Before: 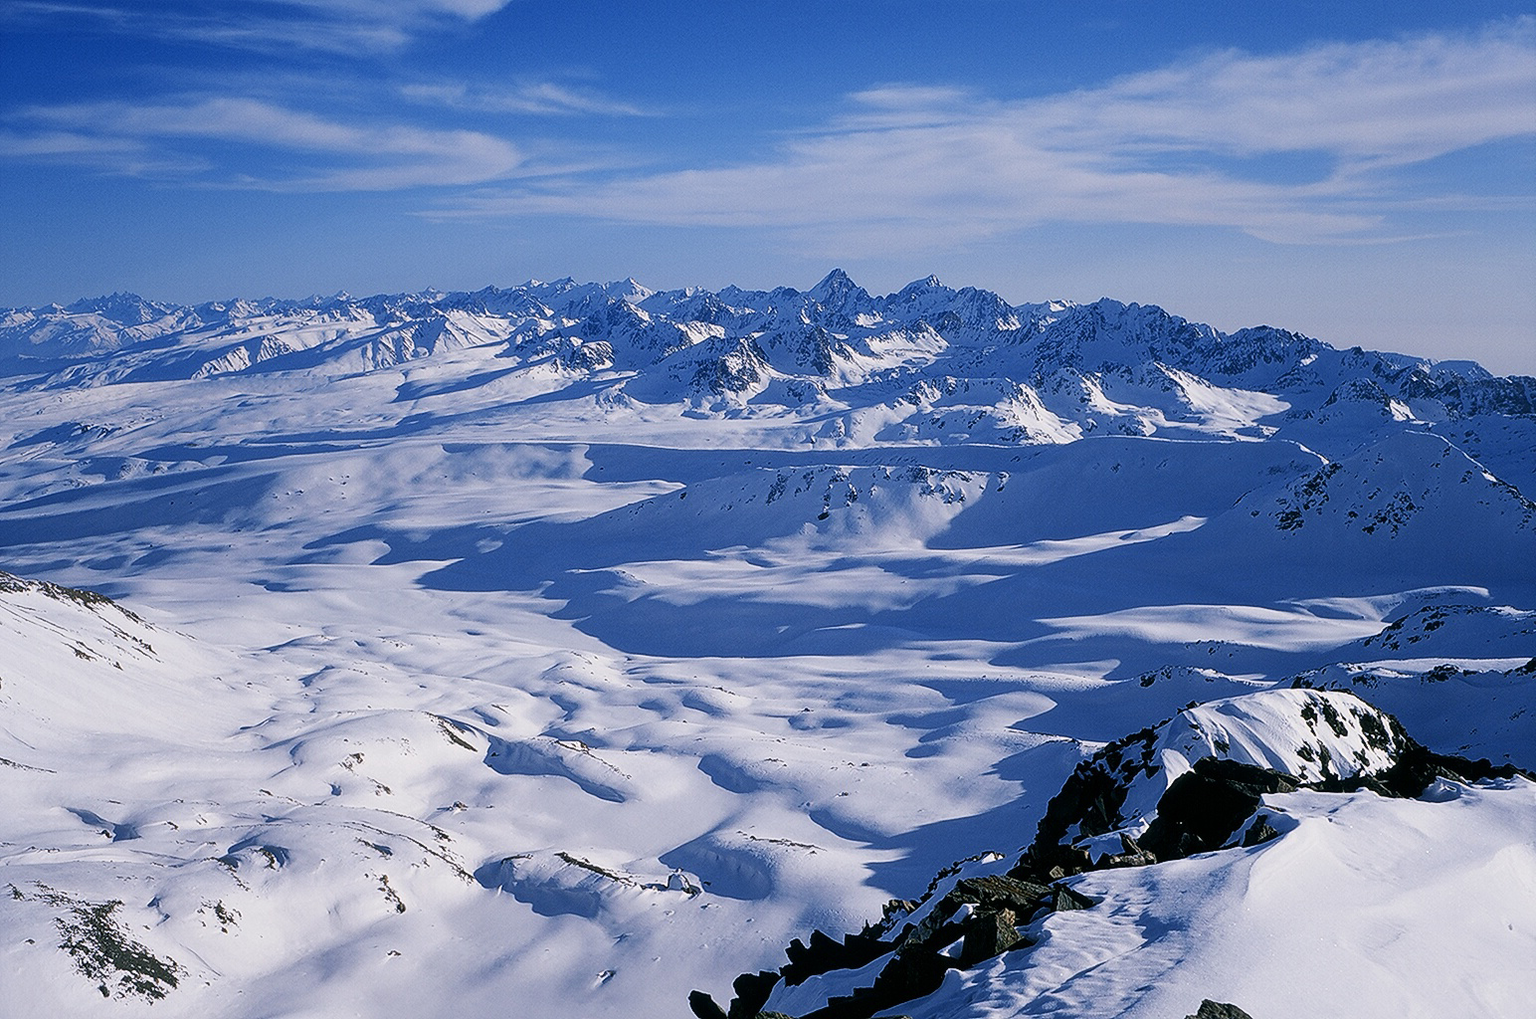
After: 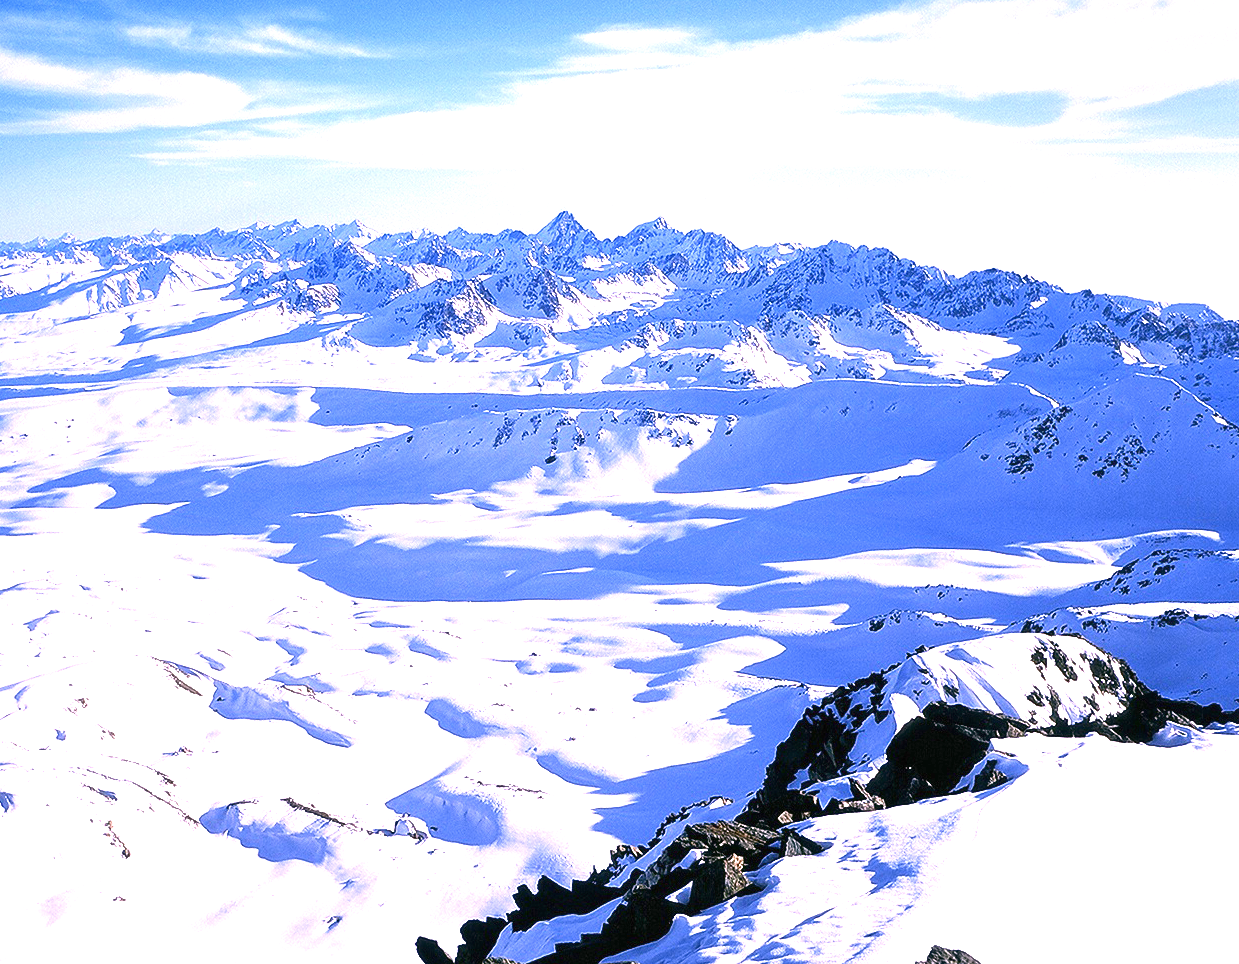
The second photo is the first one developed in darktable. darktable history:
white balance: red 1.188, blue 1.11
exposure: black level correction 0, exposure 1.741 EV, compensate exposure bias true, compensate highlight preservation false
crop and rotate: left 17.959%, top 5.771%, right 1.742%
